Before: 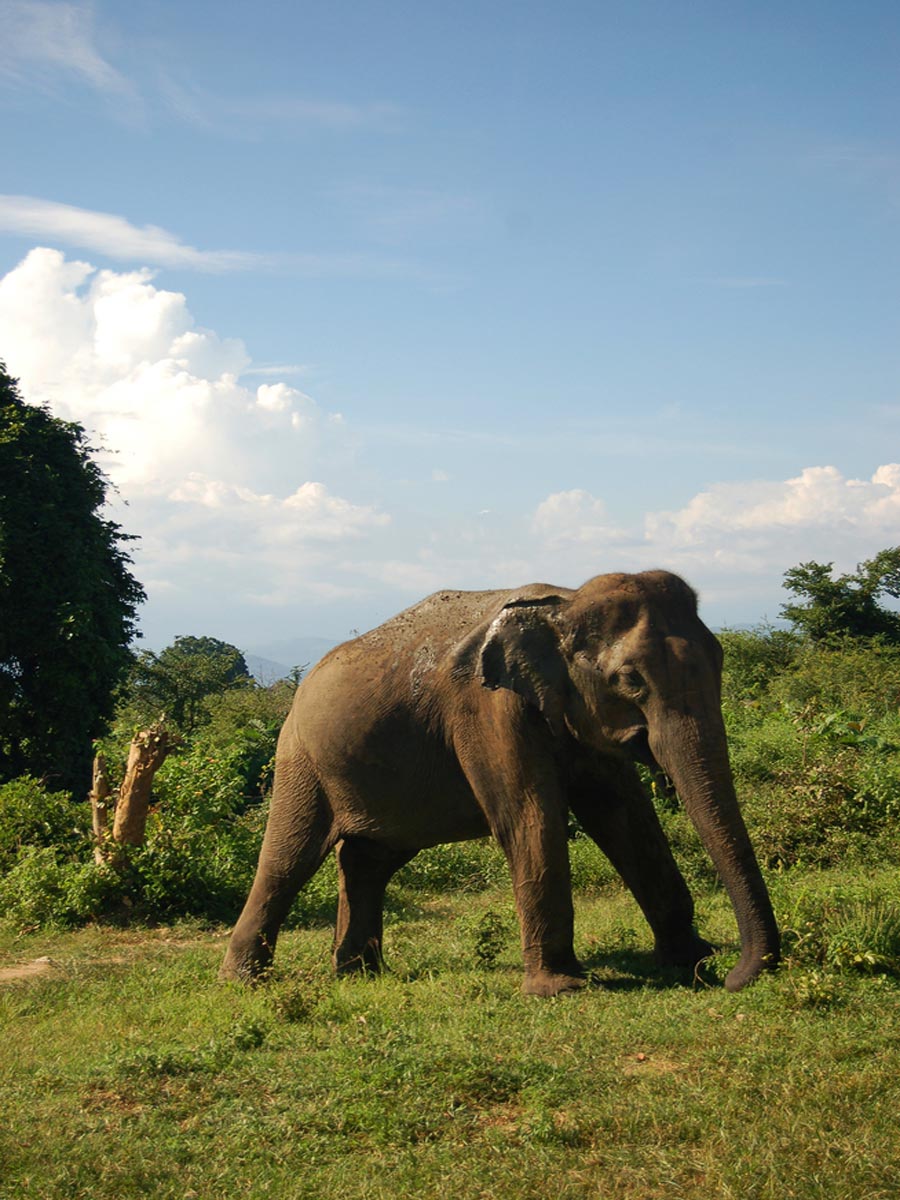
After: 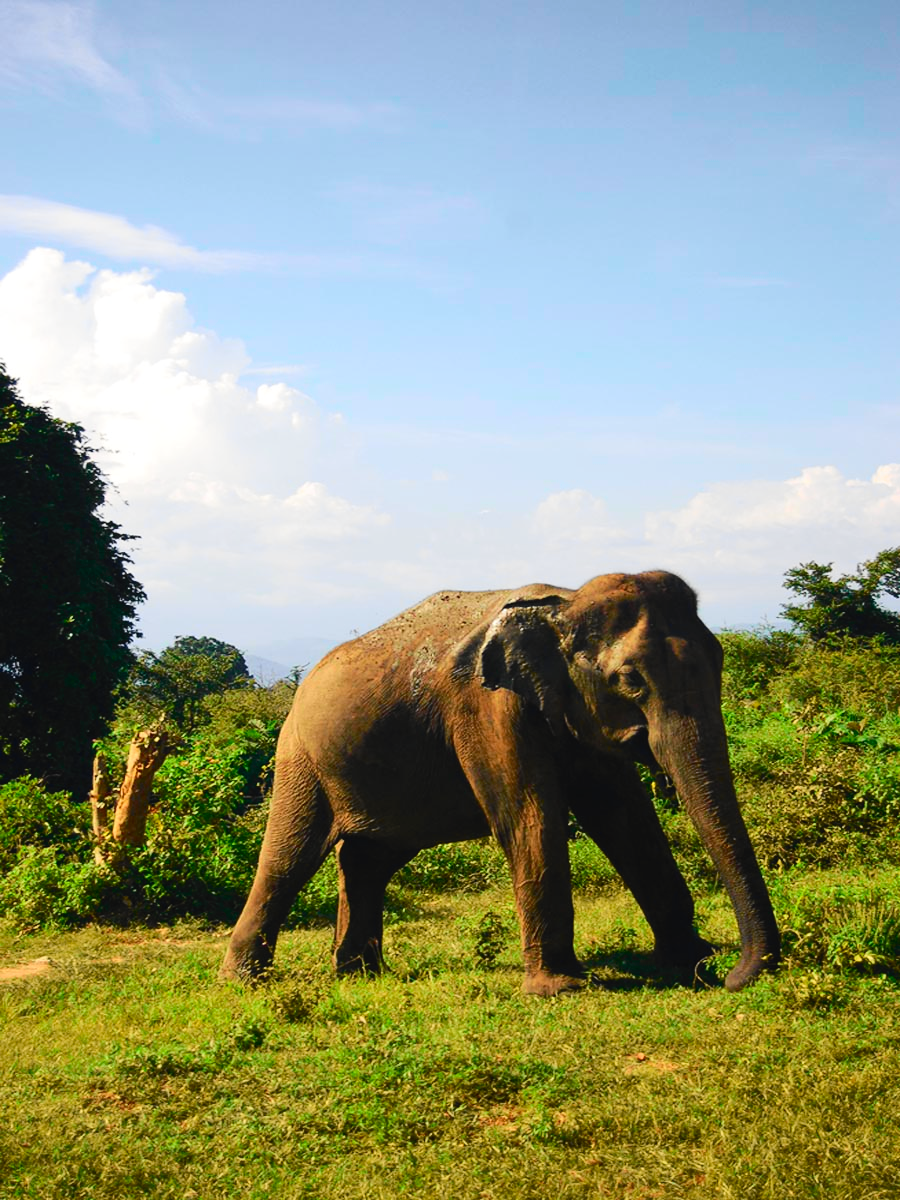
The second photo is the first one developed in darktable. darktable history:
tone curve: curves: ch0 [(0, 0.023) (0.103, 0.087) (0.295, 0.297) (0.445, 0.531) (0.553, 0.665) (0.735, 0.843) (0.994, 1)]; ch1 [(0, 0) (0.427, 0.346) (0.456, 0.426) (0.484, 0.494) (0.509, 0.505) (0.535, 0.56) (0.581, 0.632) (0.646, 0.715) (1, 1)]; ch2 [(0, 0) (0.369, 0.388) (0.449, 0.431) (0.501, 0.495) (0.533, 0.518) (0.572, 0.612) (0.677, 0.752) (1, 1)], color space Lab, independent channels, preserve colors none
